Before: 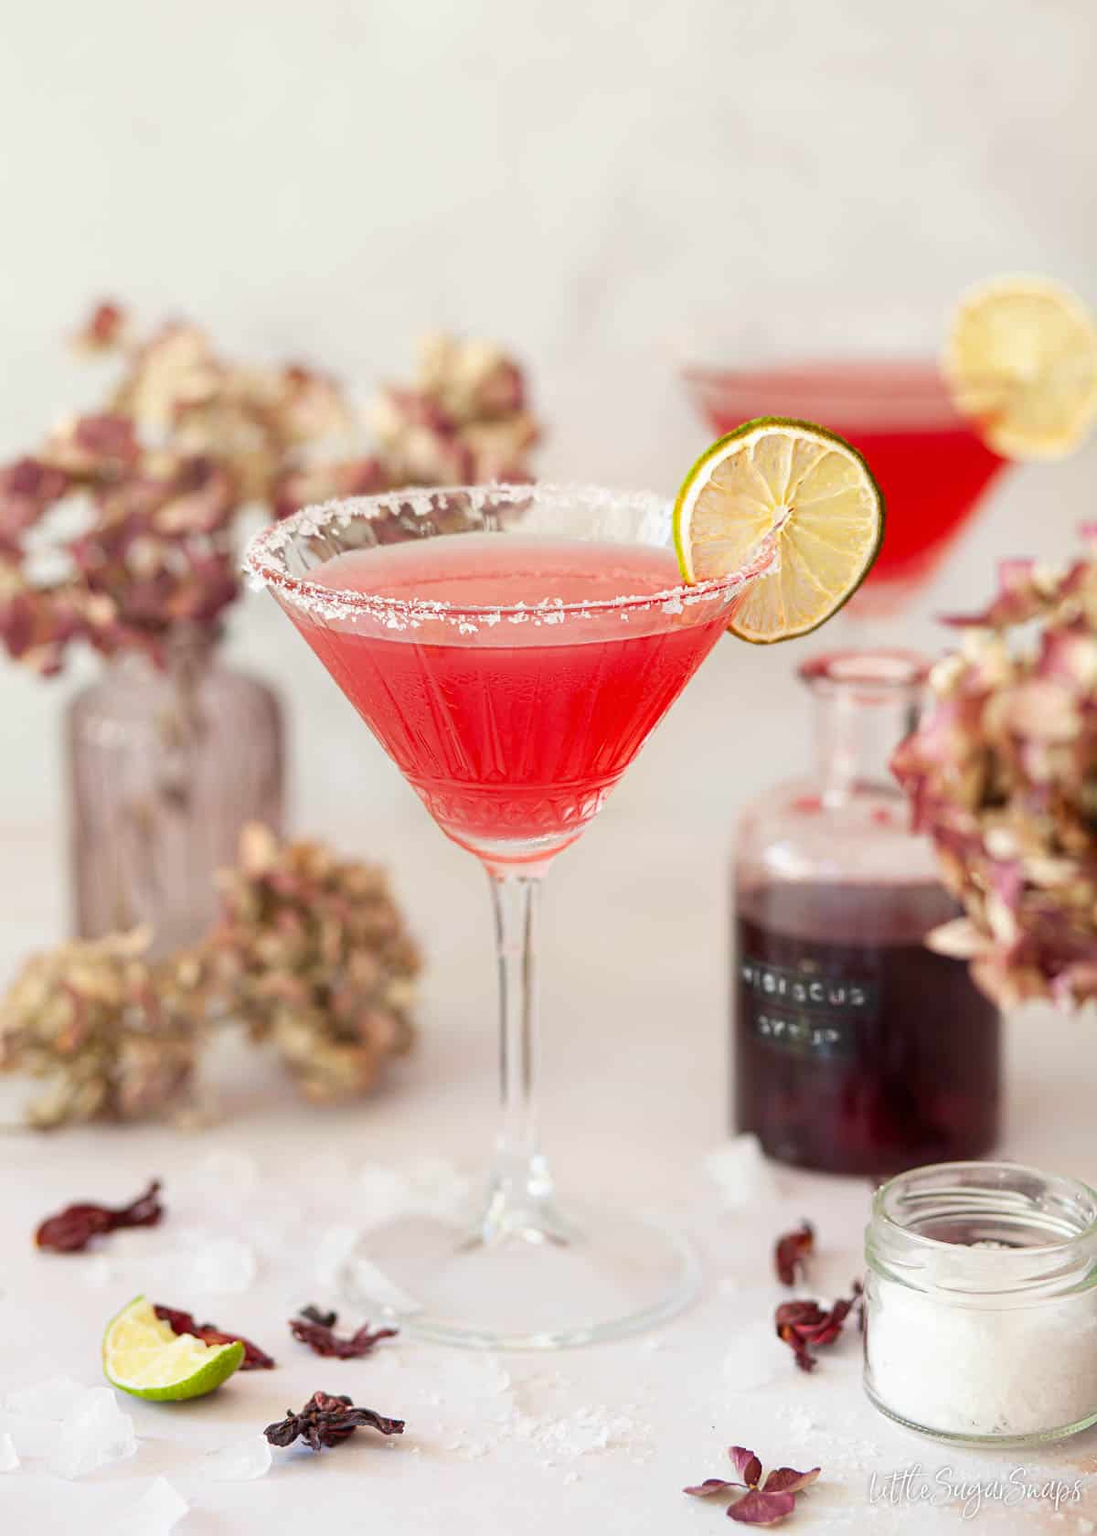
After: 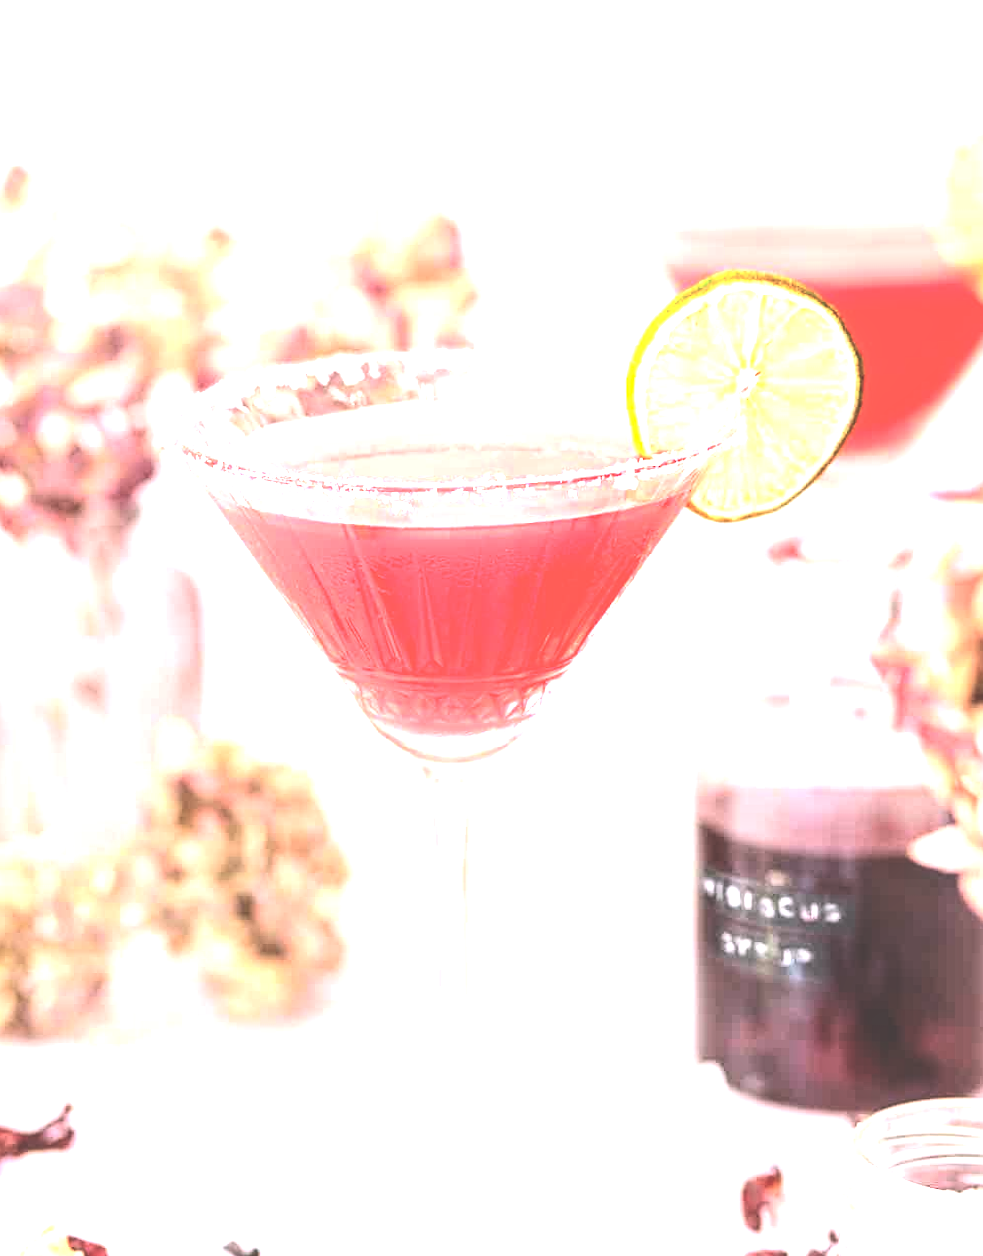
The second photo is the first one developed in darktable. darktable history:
exposure: black level correction -0.023, exposure 1.397 EV, compensate highlight preservation false
rotate and perspective: lens shift (horizontal) -0.055, automatic cropping off
sharpen: amount 0.2
white balance: red 1.05, blue 1.072
tone equalizer: -8 EV -0.417 EV, -7 EV -0.389 EV, -6 EV -0.333 EV, -5 EV -0.222 EV, -3 EV 0.222 EV, -2 EV 0.333 EV, -1 EV 0.389 EV, +0 EV 0.417 EV, edges refinement/feathering 500, mask exposure compensation -1.57 EV, preserve details no
crop: left 7.856%, top 11.836%, right 10.12%, bottom 15.387%
local contrast: on, module defaults
contrast brightness saturation: contrast 0.22
